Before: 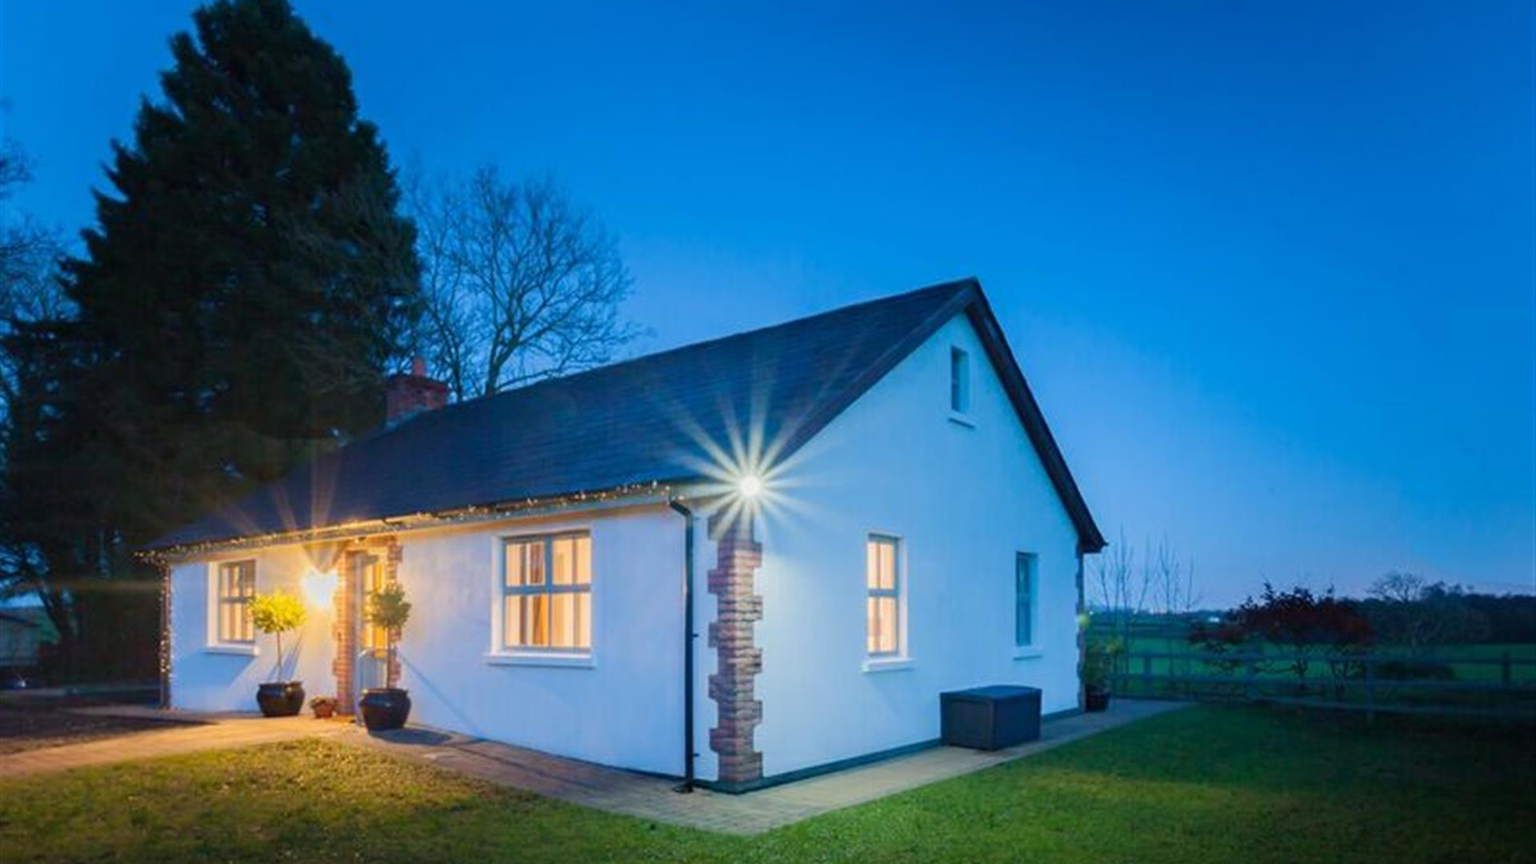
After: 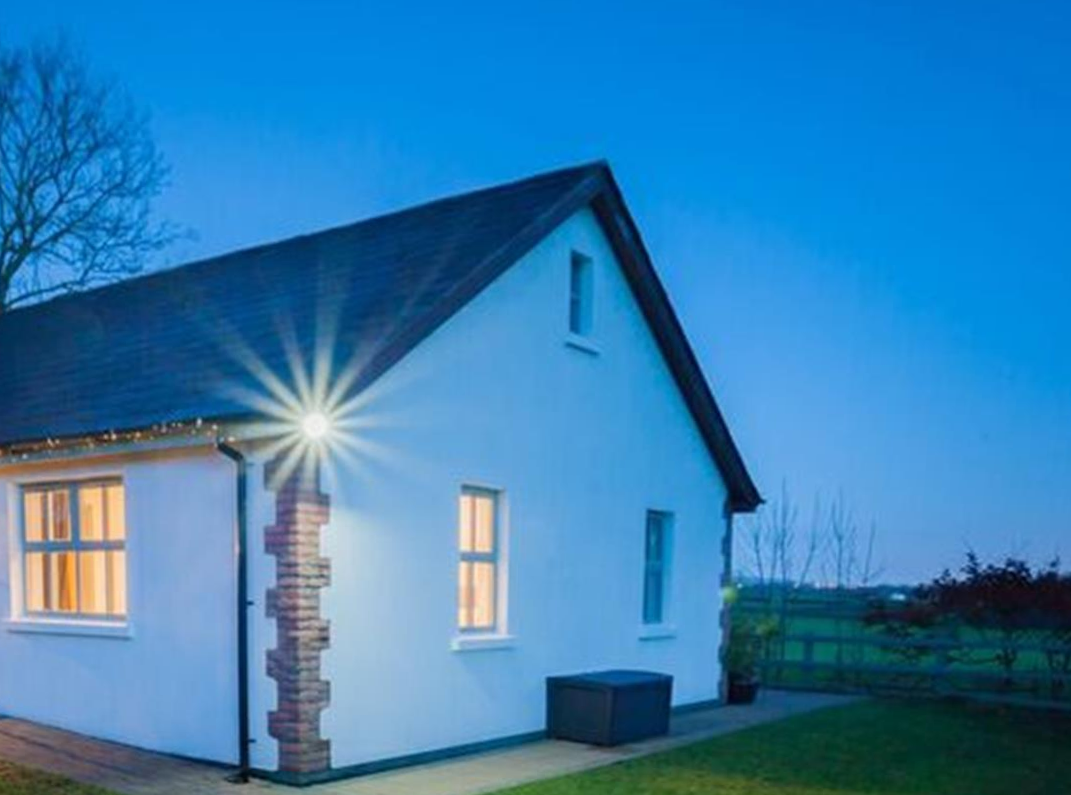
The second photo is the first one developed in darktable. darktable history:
rotate and perspective: rotation 0.062°, lens shift (vertical) 0.115, lens shift (horizontal) -0.133, crop left 0.047, crop right 0.94, crop top 0.061, crop bottom 0.94
crop and rotate: left 28.256%, top 17.734%, right 12.656%, bottom 3.573%
